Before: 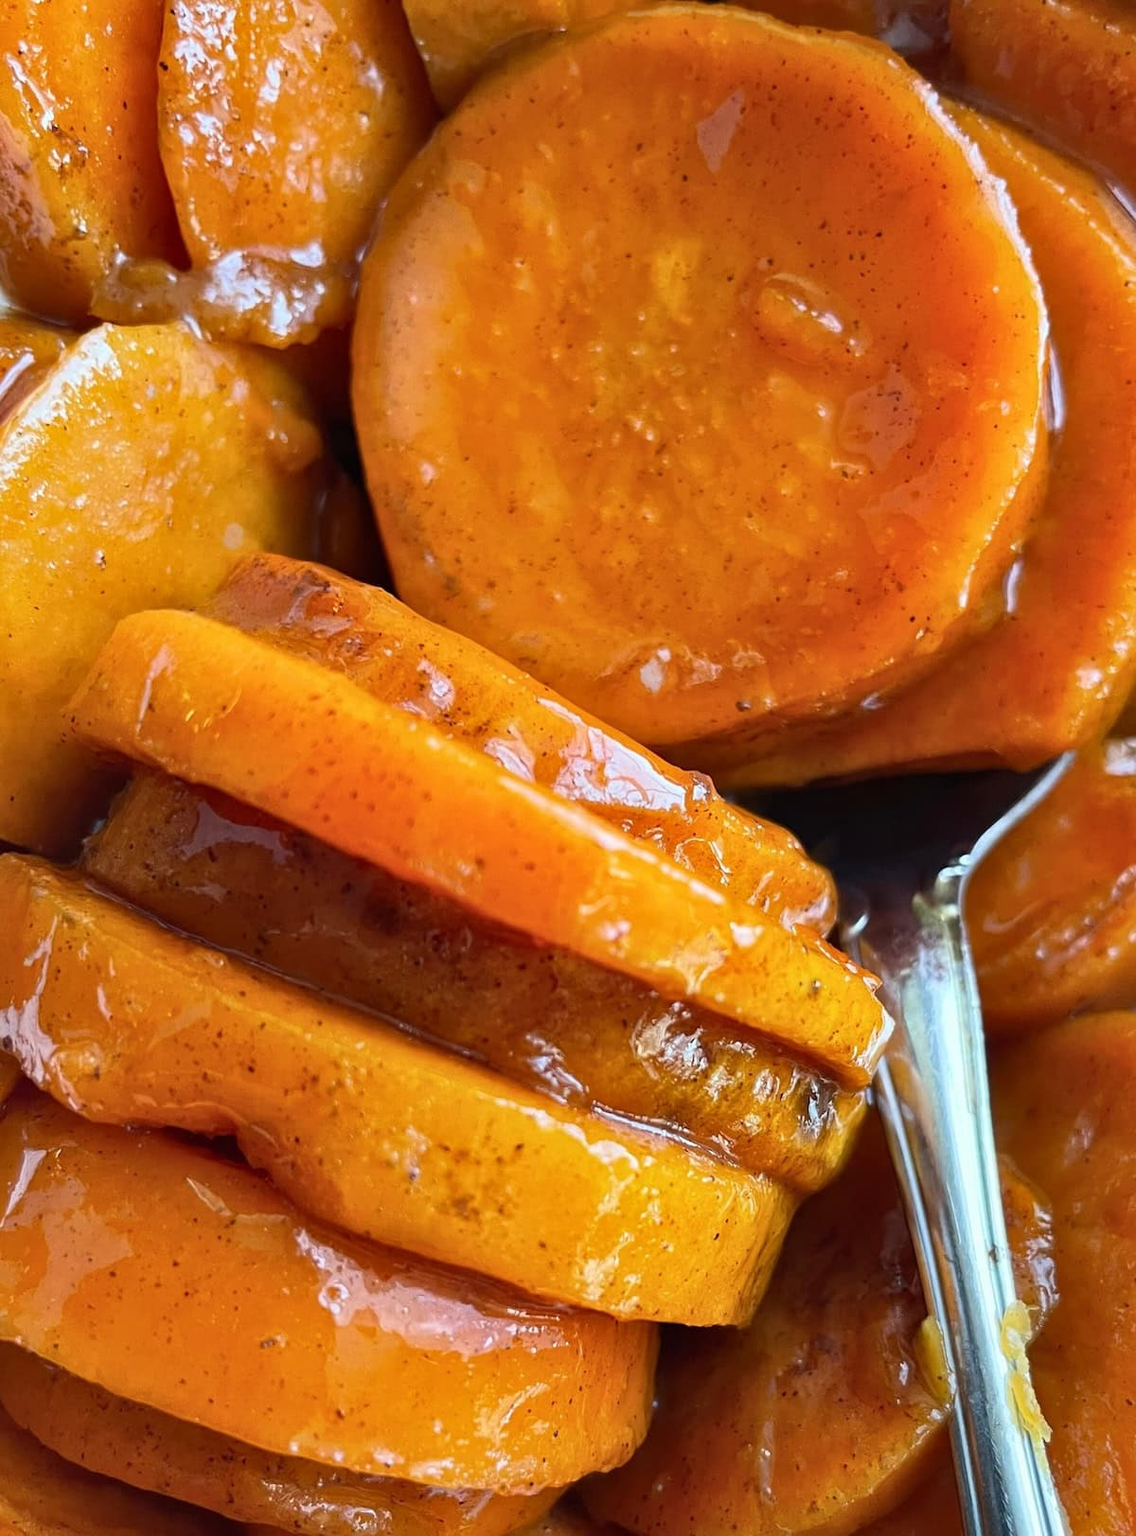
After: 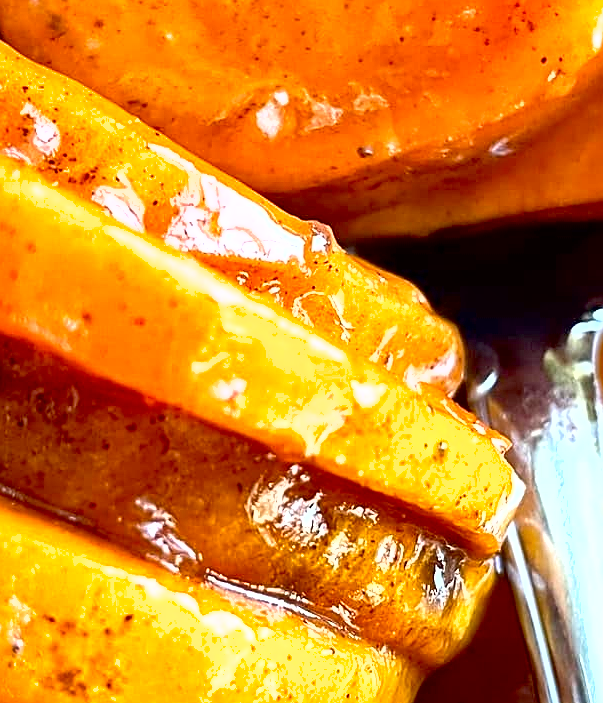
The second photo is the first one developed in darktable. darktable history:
exposure: black level correction 0.01, exposure 1 EV, compensate highlight preservation false
crop: left 35.03%, top 36.625%, right 14.663%, bottom 20.057%
shadows and highlights: low approximation 0.01, soften with gaussian
sharpen: on, module defaults
